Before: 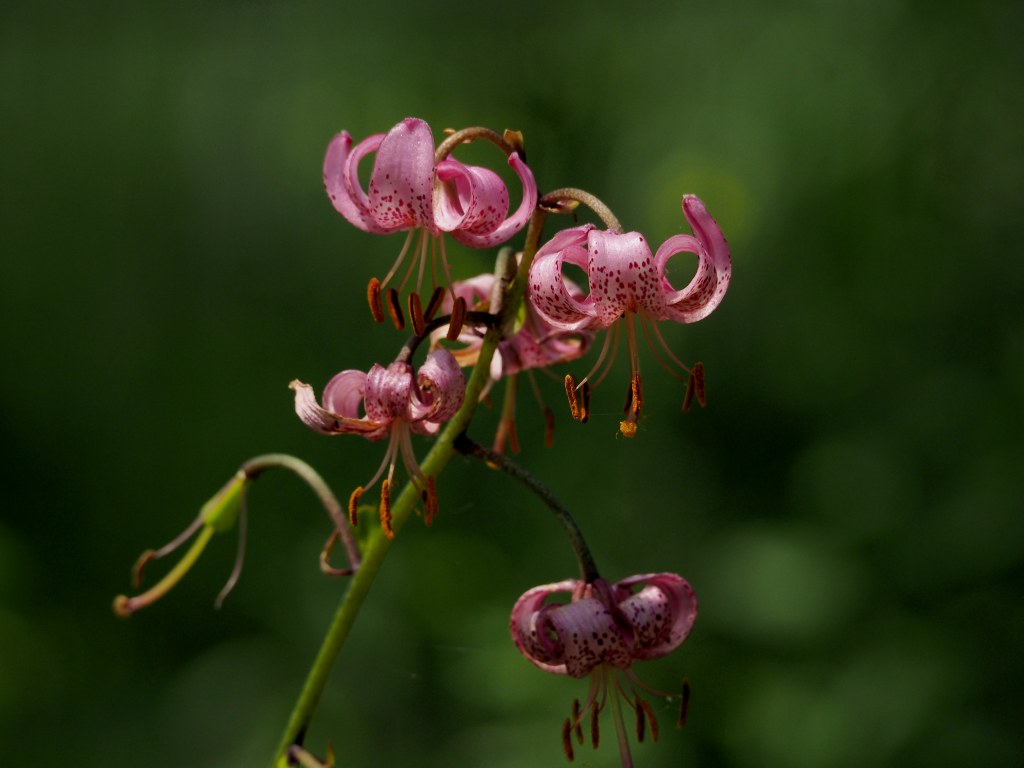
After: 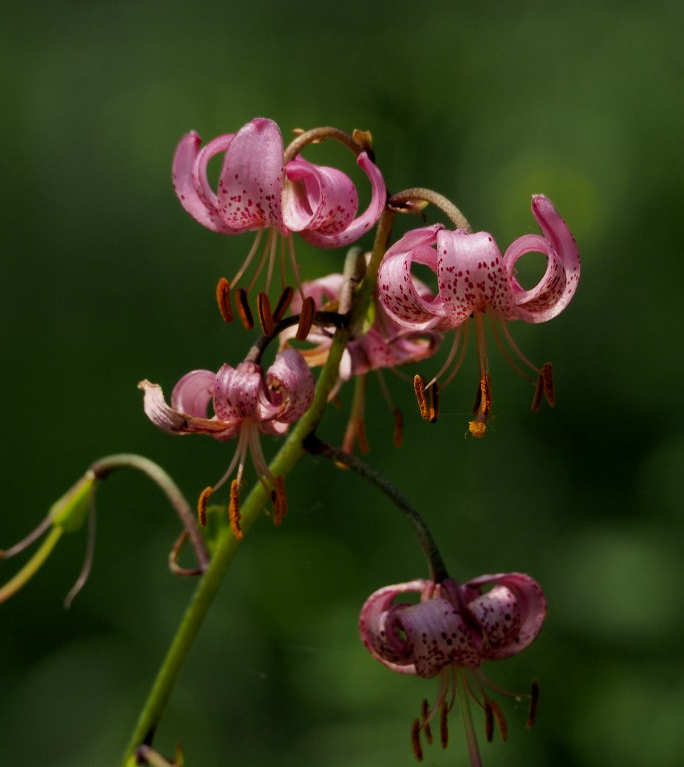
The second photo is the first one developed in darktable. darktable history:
crop and rotate: left 14.83%, right 18.346%
